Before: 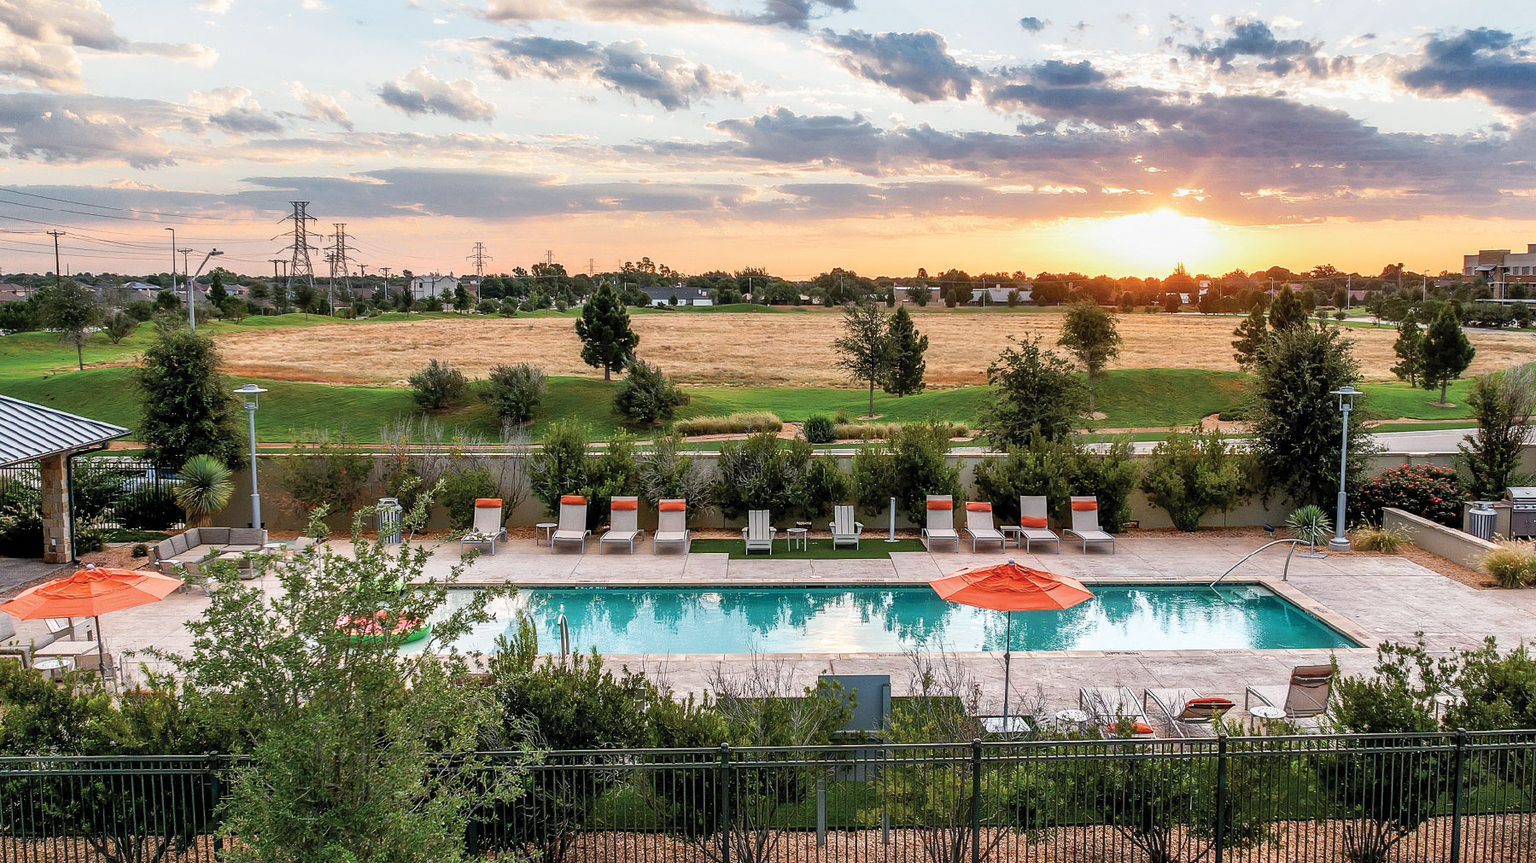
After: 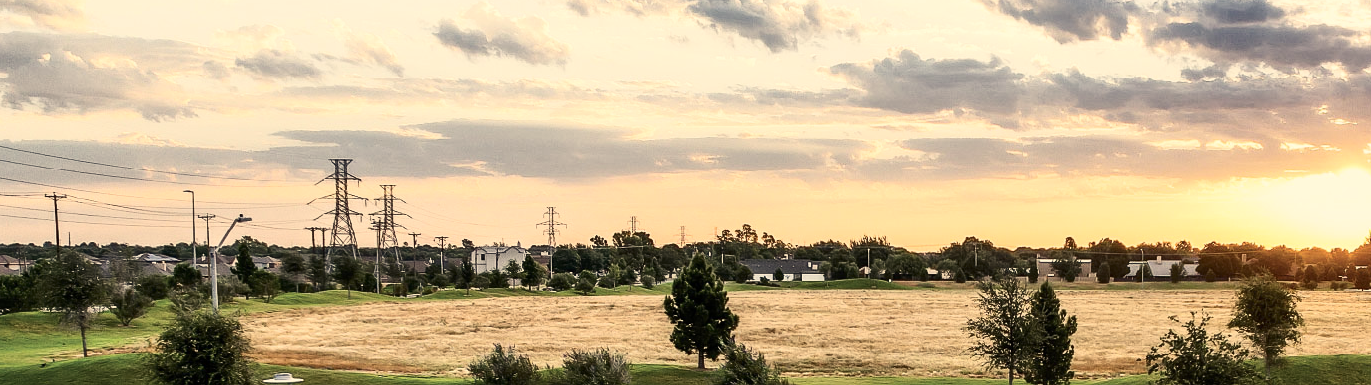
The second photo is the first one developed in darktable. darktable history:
color correction: highlights a* 2.72, highlights b* 22.8
white balance: red 0.984, blue 1.059
contrast brightness saturation: contrast 0.25, saturation -0.31
crop: left 0.579%, top 7.627%, right 23.167%, bottom 54.275%
